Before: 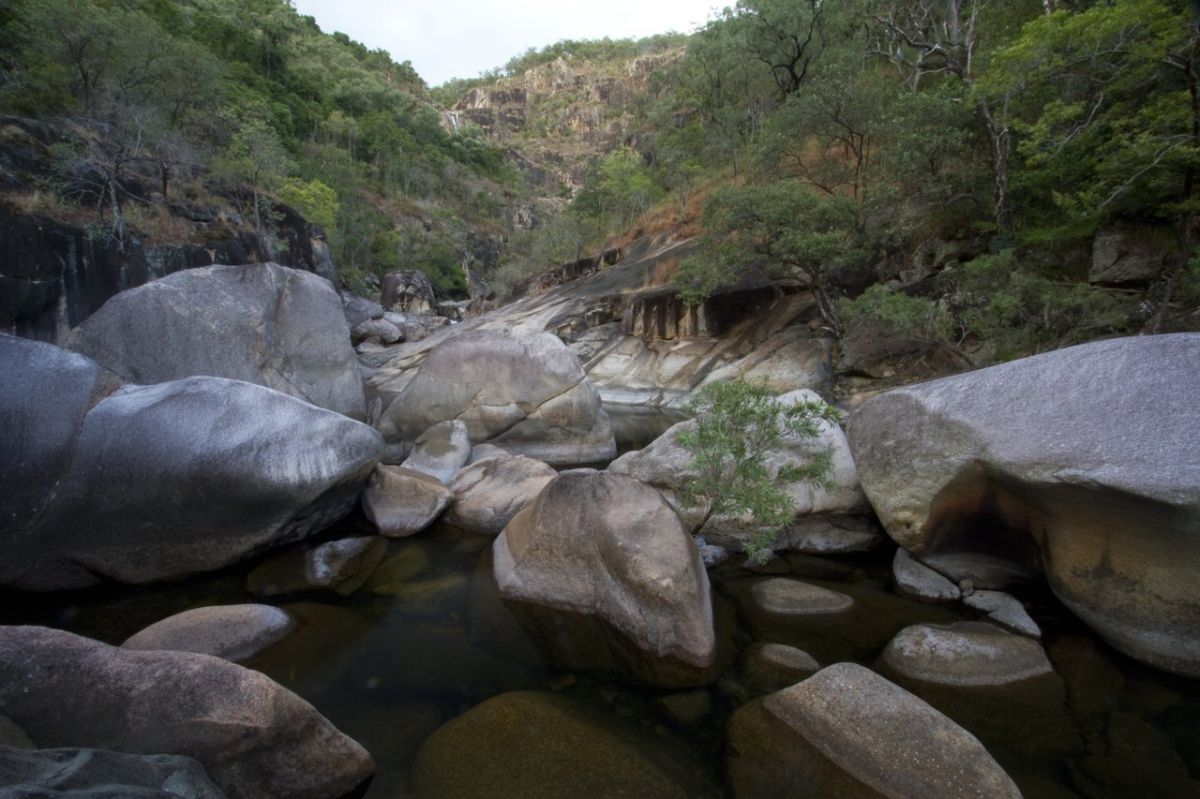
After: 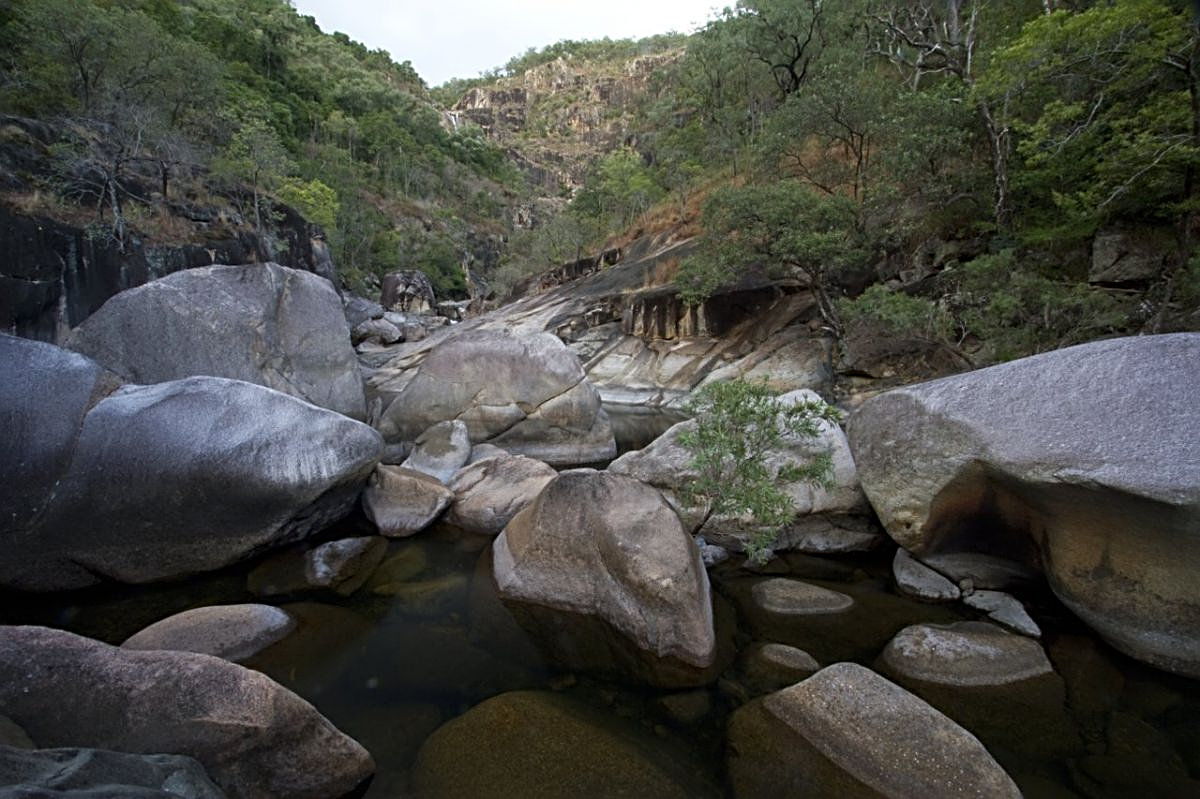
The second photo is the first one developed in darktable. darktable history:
sharpen: radius 2.69, amount 0.668
